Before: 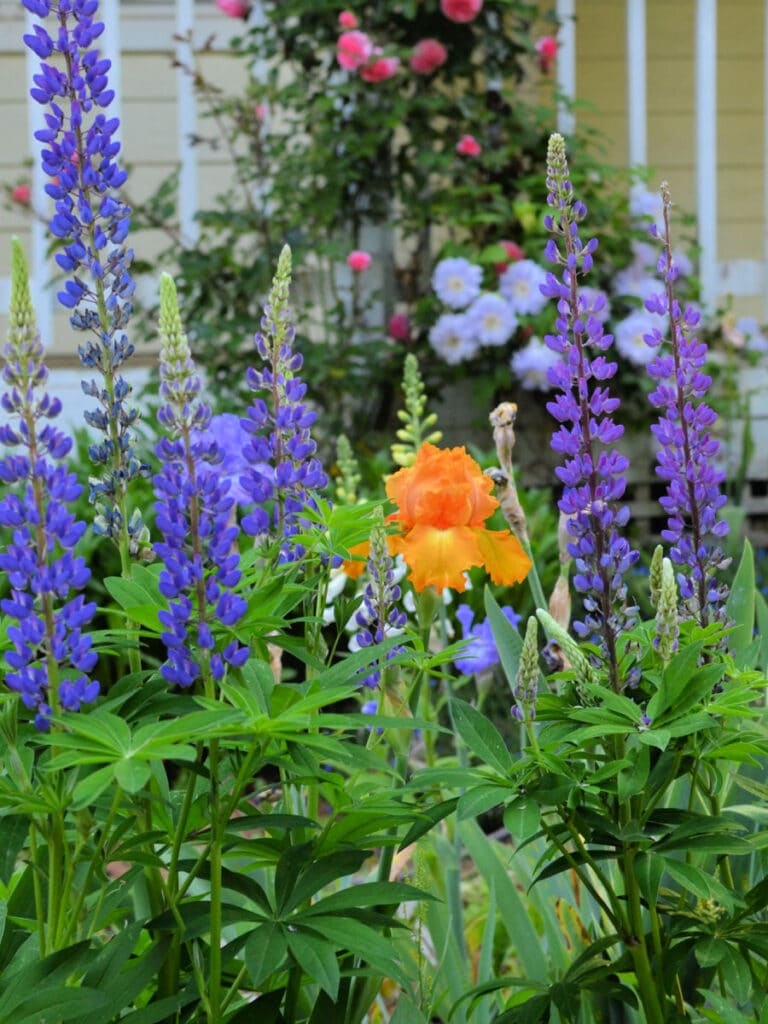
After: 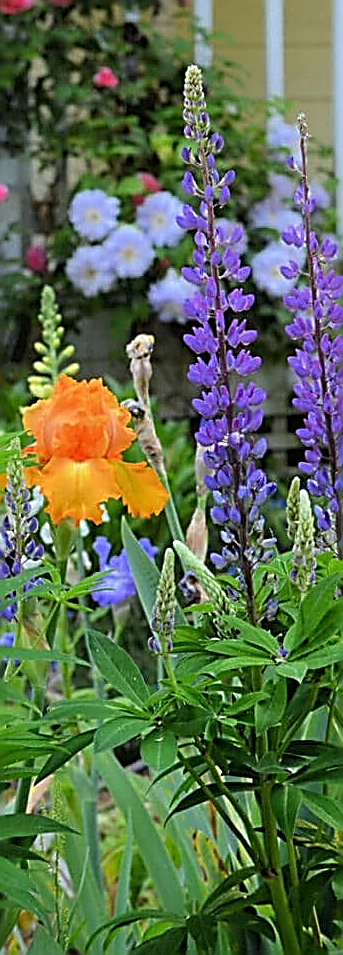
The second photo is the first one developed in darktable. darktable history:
sharpen: amount 1.867
crop: left 47.348%, top 6.641%, right 7.945%
